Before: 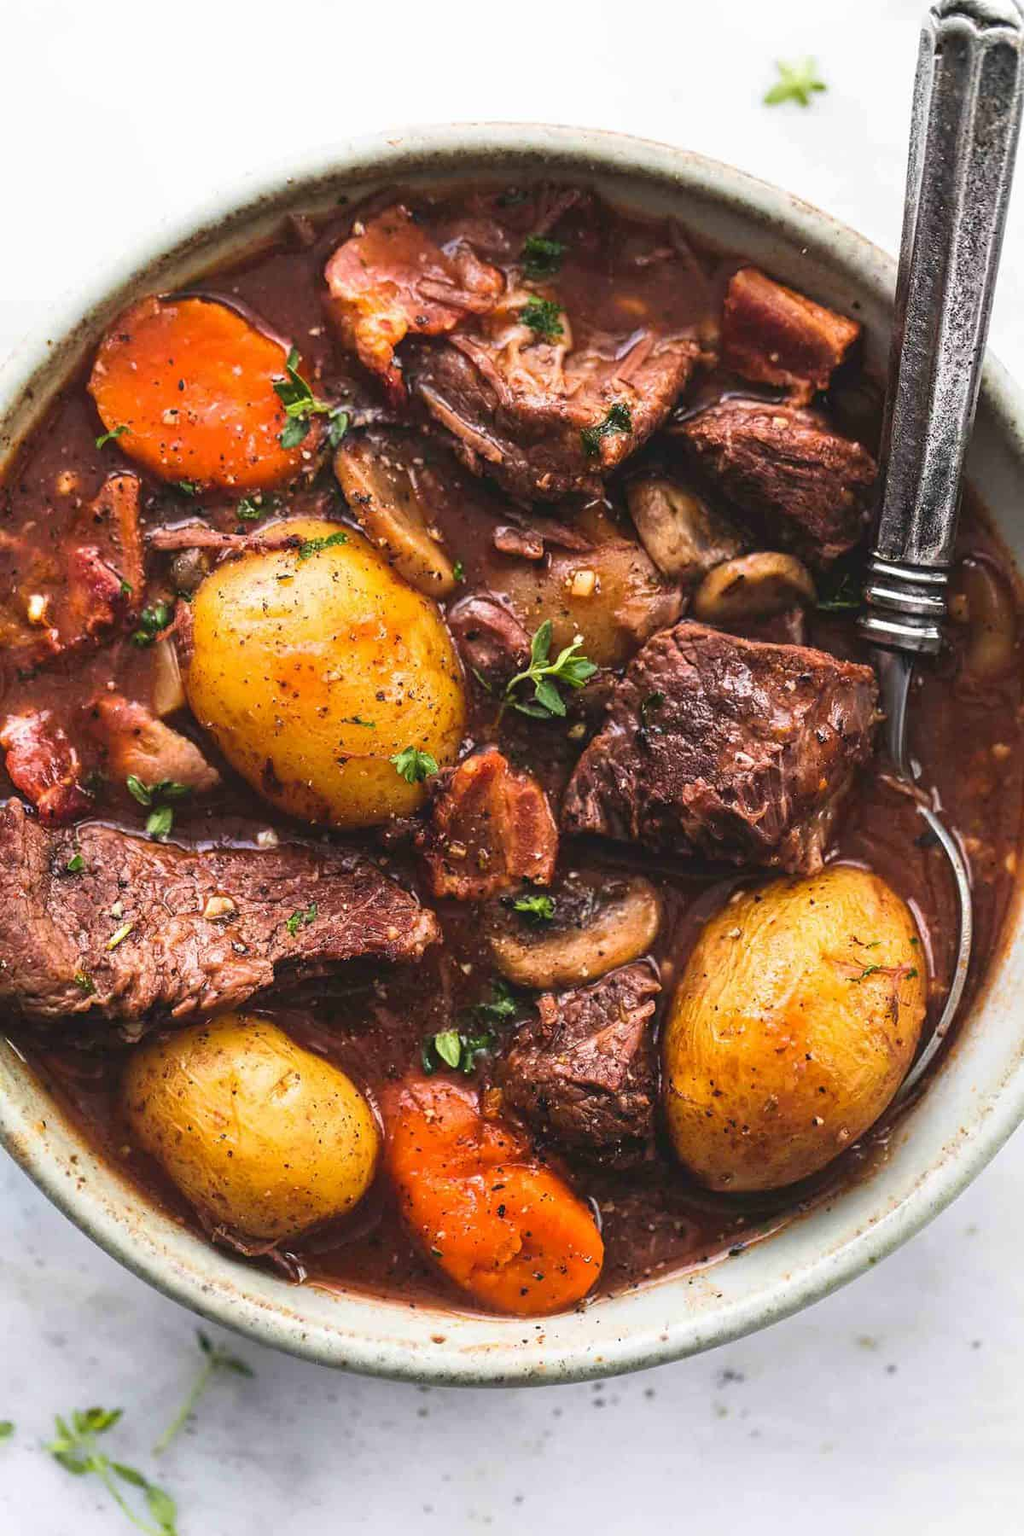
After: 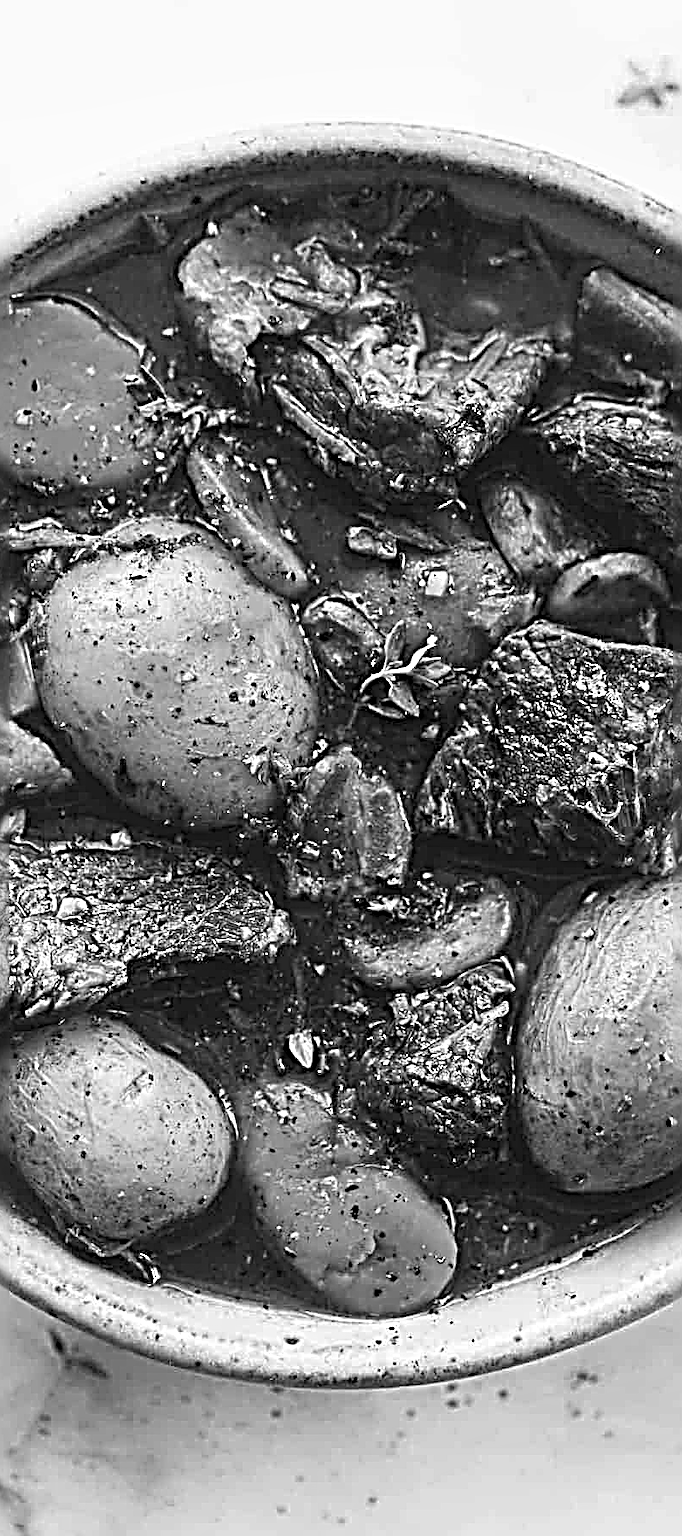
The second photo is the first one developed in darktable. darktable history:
sharpen: radius 4.001, amount 2
monochrome: a -6.99, b 35.61, size 1.4
local contrast: highlights 100%, shadows 100%, detail 120%, midtone range 0.2
crop and rotate: left 14.385%, right 18.948%
